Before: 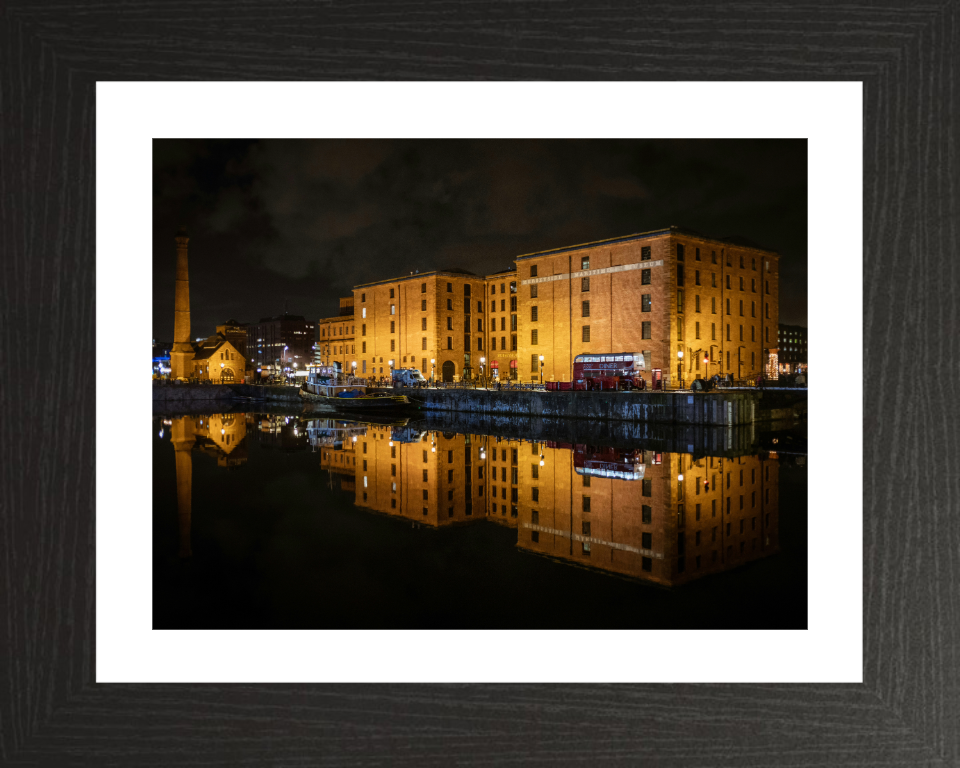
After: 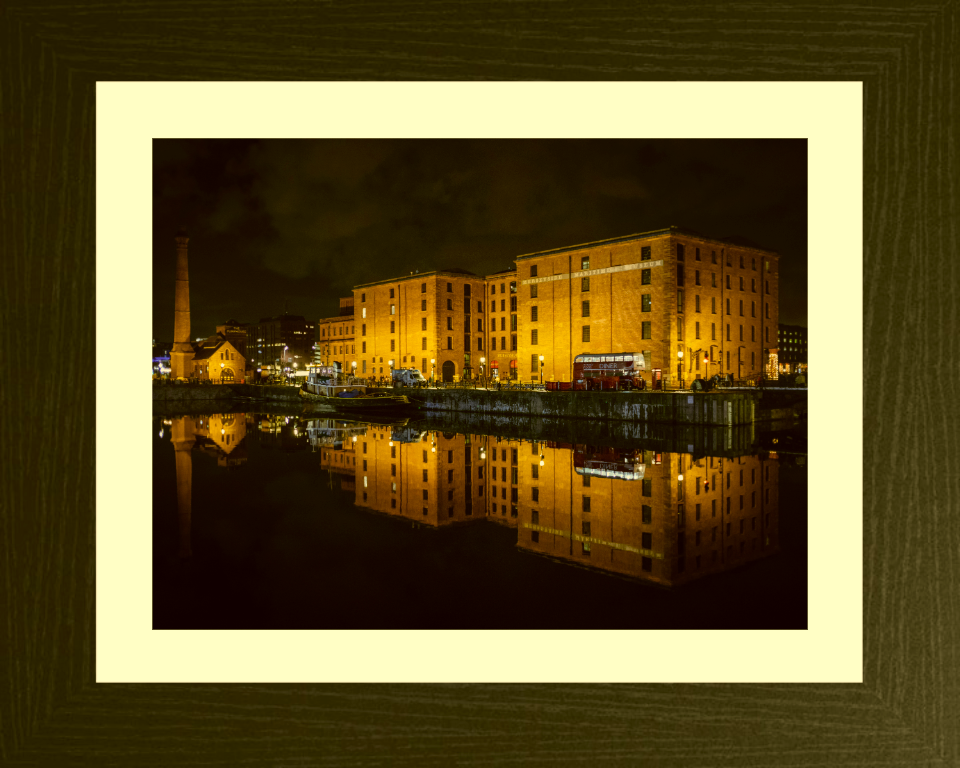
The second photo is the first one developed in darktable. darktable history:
color correction: highlights a* 0.096, highlights b* 29.5, shadows a* -0.223, shadows b* 21.66
